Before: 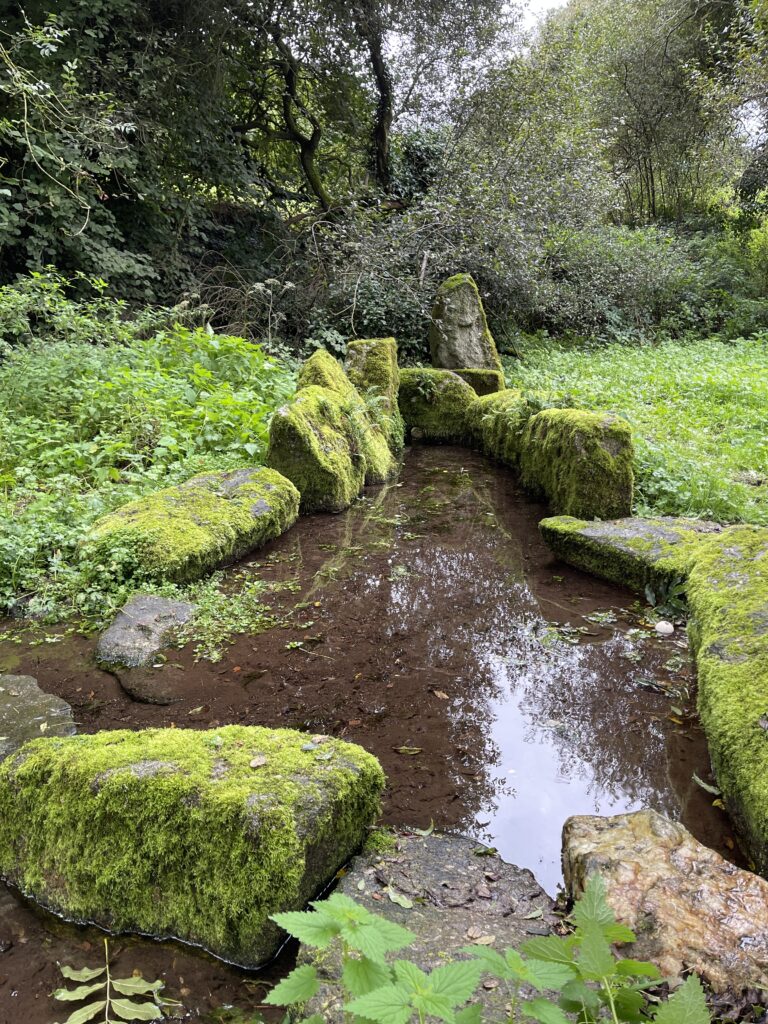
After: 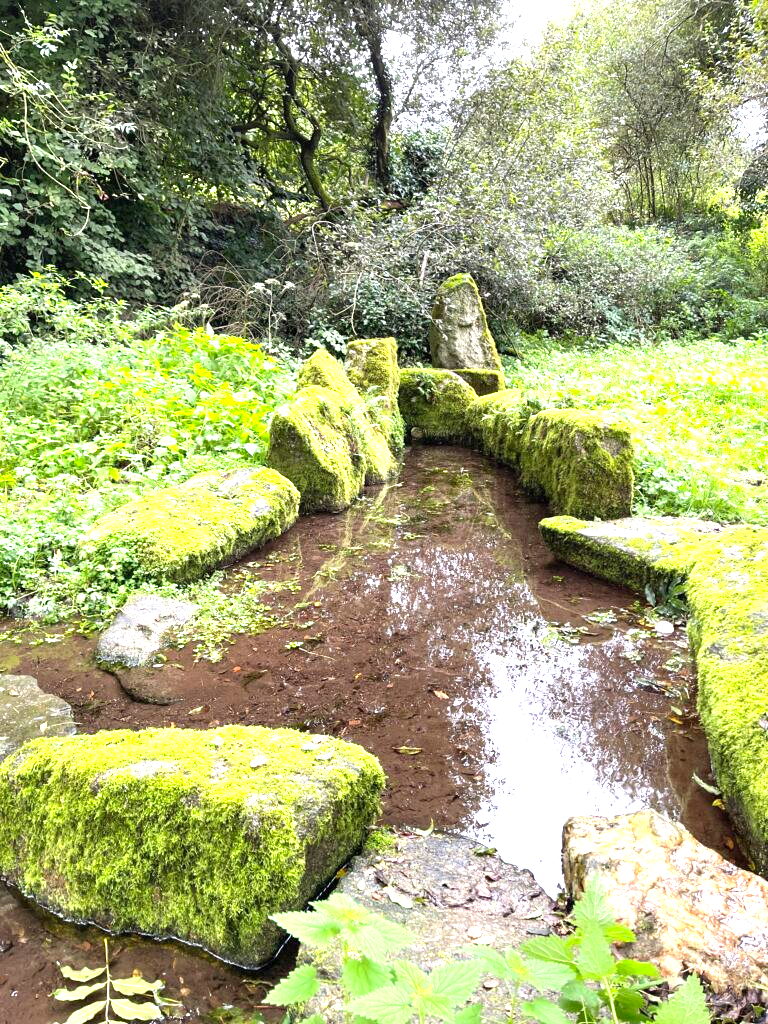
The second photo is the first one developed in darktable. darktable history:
exposure: exposure 1.495 EV, compensate highlight preservation false
